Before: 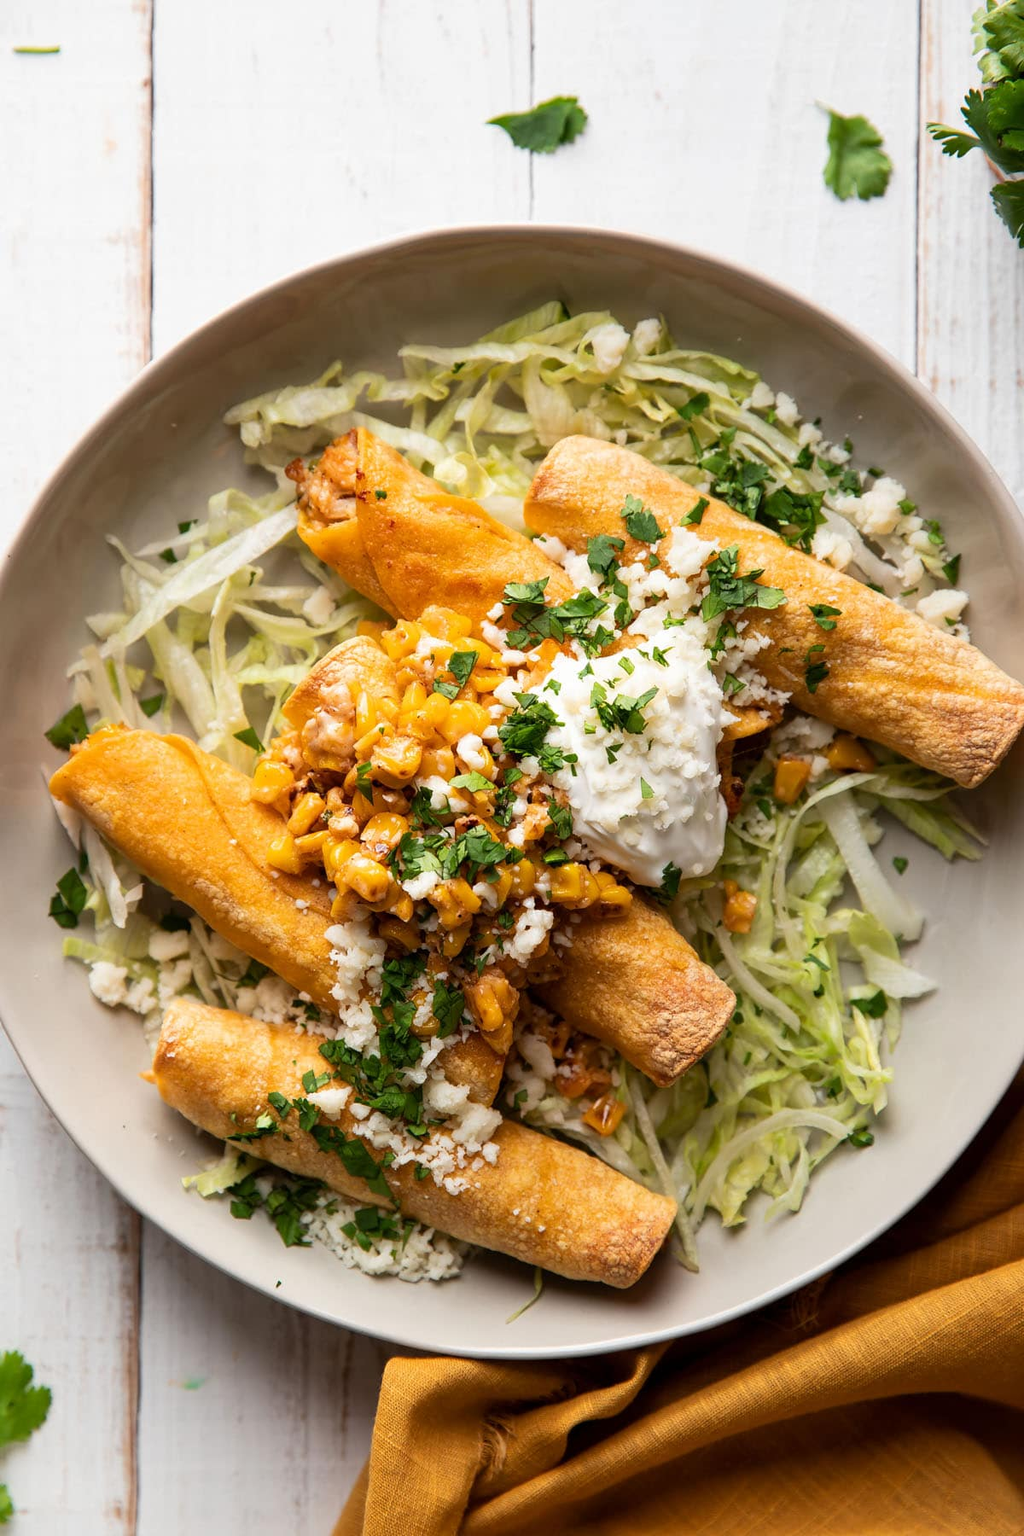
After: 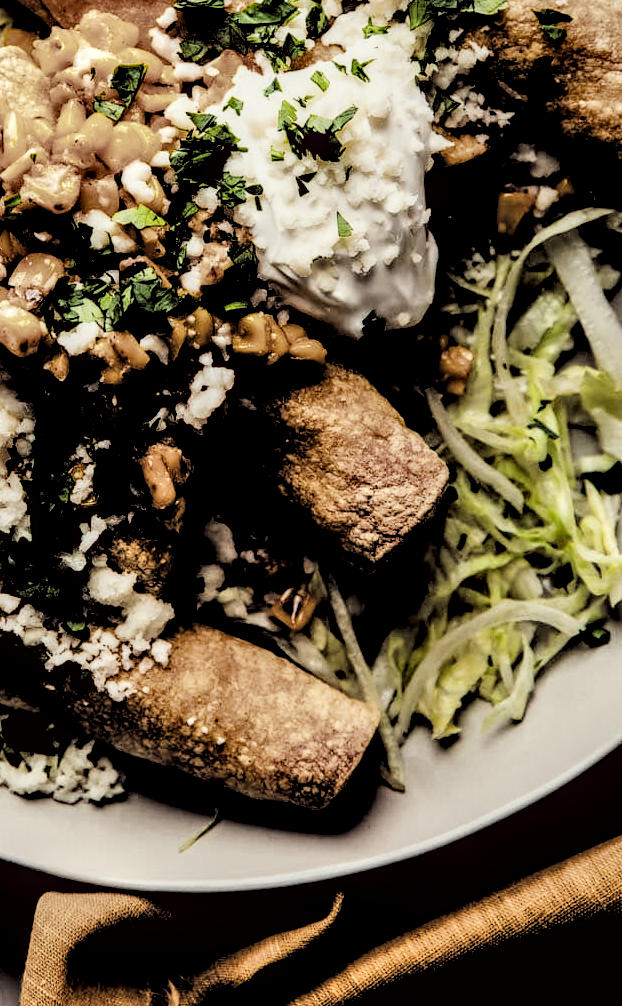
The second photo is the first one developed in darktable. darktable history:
tone equalizer: -8 EV -0.426 EV, -7 EV -0.374 EV, -6 EV -0.299 EV, -5 EV -0.241 EV, -3 EV 0.19 EV, -2 EV 0.338 EV, -1 EV 0.395 EV, +0 EV 0.424 EV, edges refinement/feathering 500, mask exposure compensation -1.57 EV, preserve details no
shadows and highlights: white point adjustment -3.63, highlights -63.66, soften with gaussian
local contrast: detail 160%
filmic rgb: black relative exposure -7.49 EV, white relative exposure 5 EV, hardness 3.32, contrast 1.301
exposure: black level correction 0, exposure 0.692 EV, compensate highlight preservation false
color correction: highlights a* -1.18, highlights b* 4.54, shadows a* 3.62
crop: left 34.581%, top 38.858%, right 13.529%, bottom 5.214%
levels: levels [0.514, 0.759, 1]
